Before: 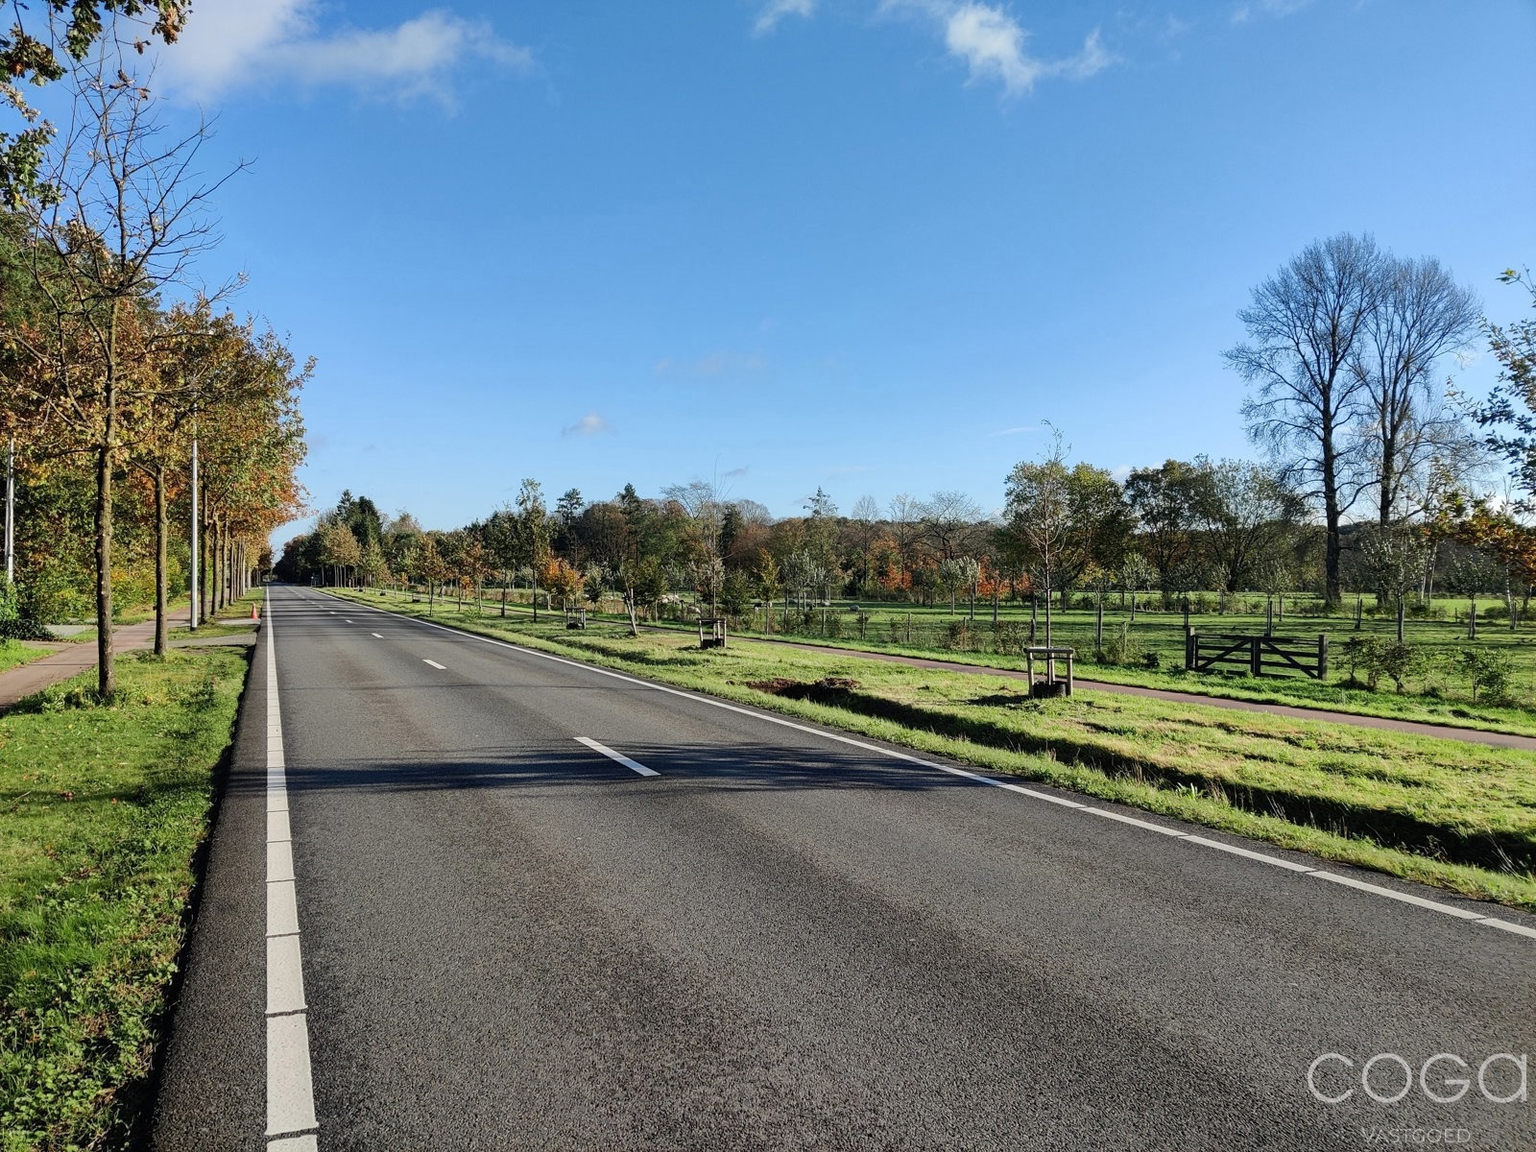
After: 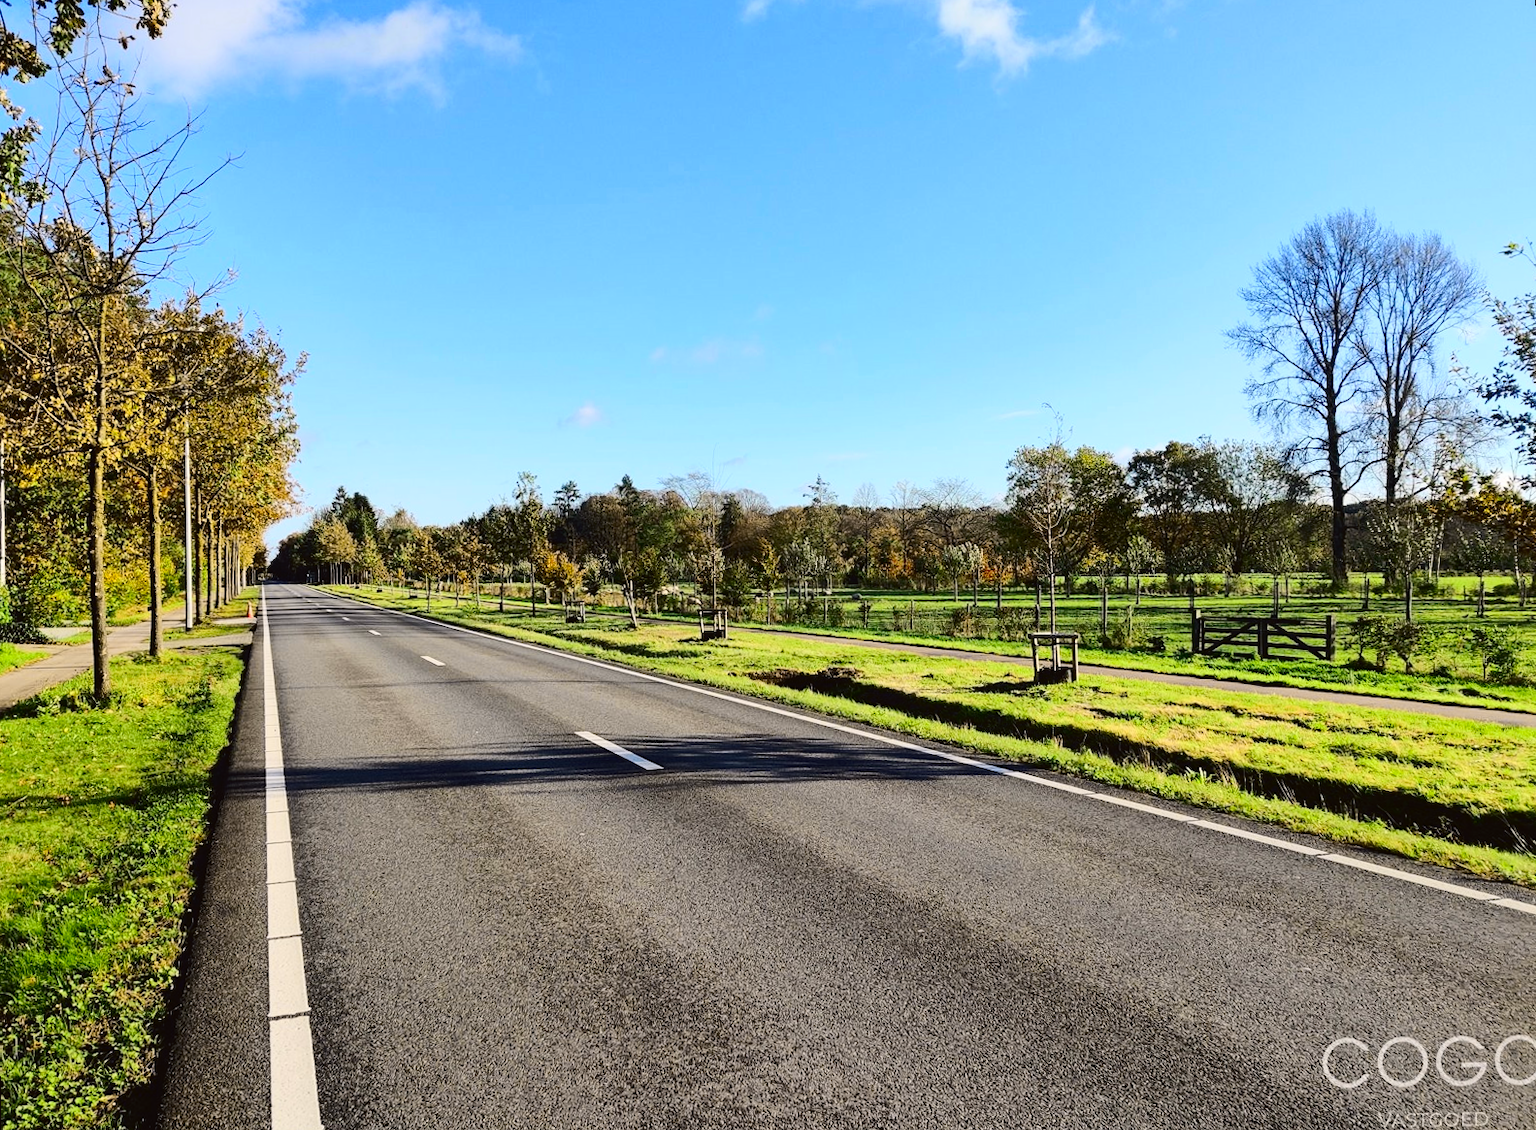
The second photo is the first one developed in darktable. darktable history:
tone curve: curves: ch0 [(0.003, 0.023) (0.071, 0.052) (0.236, 0.197) (0.466, 0.557) (0.631, 0.764) (0.806, 0.906) (1, 1)]; ch1 [(0, 0) (0.262, 0.227) (0.417, 0.386) (0.469, 0.467) (0.502, 0.51) (0.528, 0.521) (0.573, 0.555) (0.605, 0.621) (0.644, 0.671) (0.686, 0.728) (0.994, 0.987)]; ch2 [(0, 0) (0.262, 0.188) (0.385, 0.353) (0.427, 0.424) (0.495, 0.502) (0.531, 0.555) (0.583, 0.632) (0.644, 0.748) (1, 1)], color space Lab, independent channels, preserve colors none
rotate and perspective: rotation -1°, crop left 0.011, crop right 0.989, crop top 0.025, crop bottom 0.975
